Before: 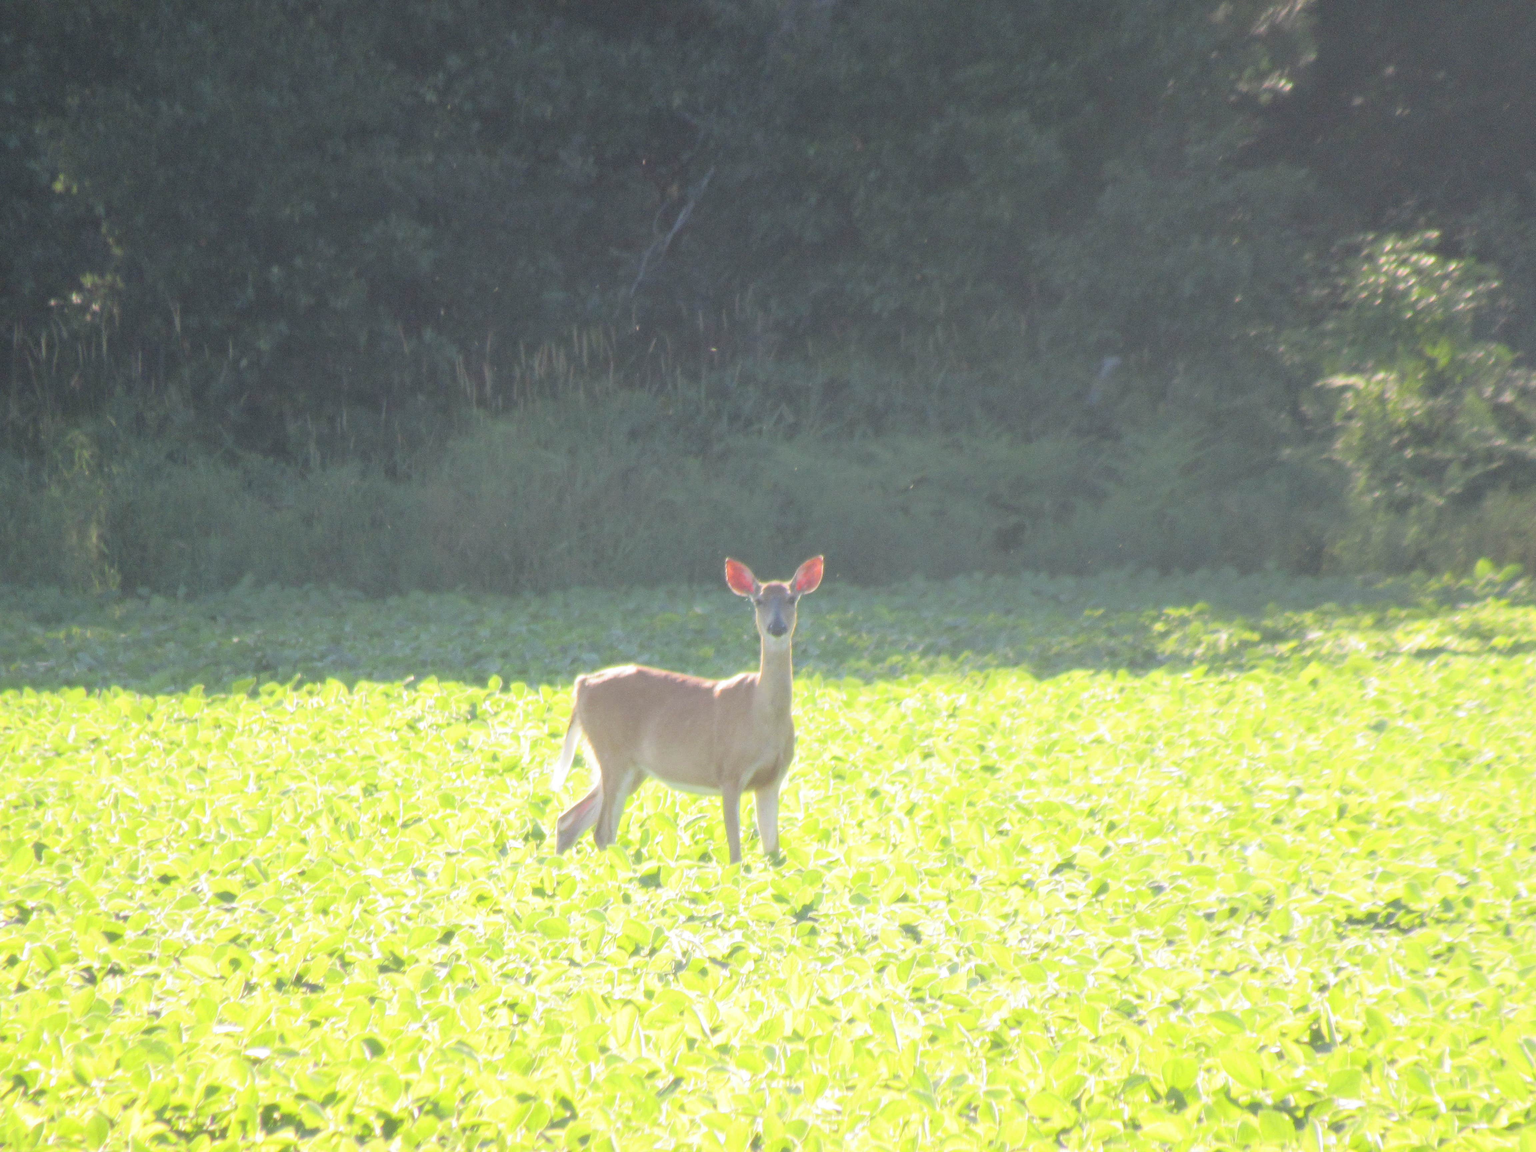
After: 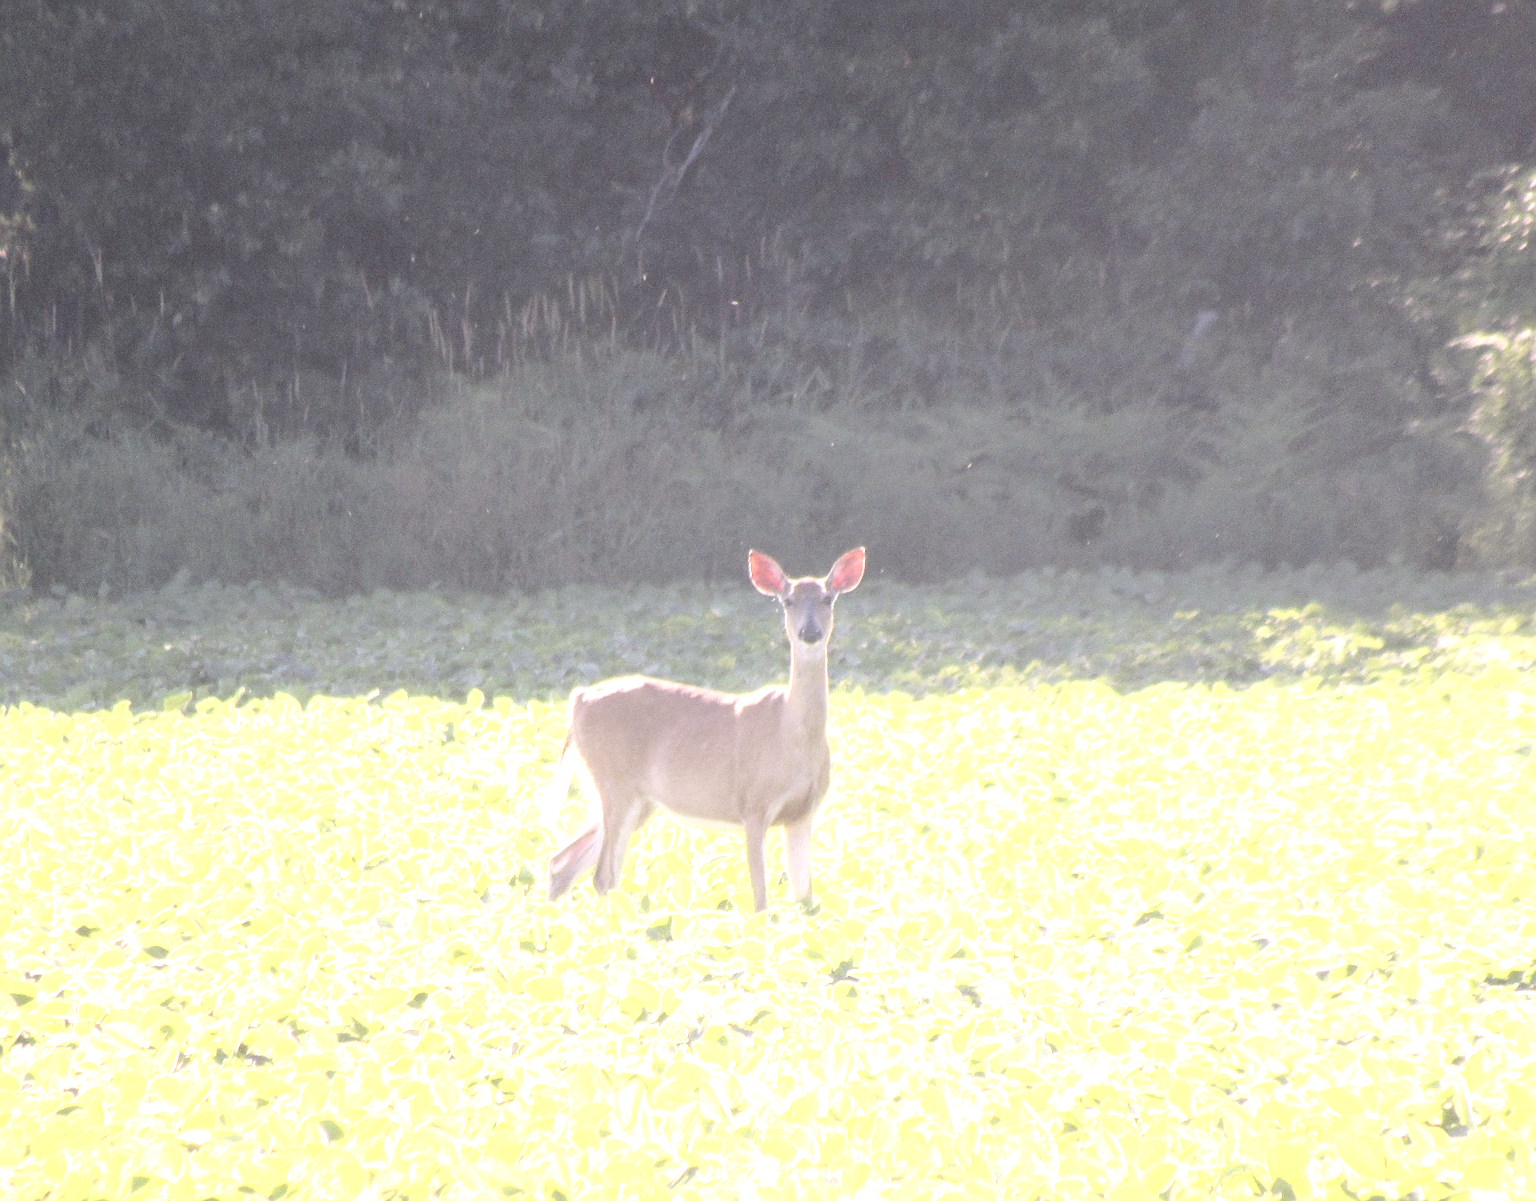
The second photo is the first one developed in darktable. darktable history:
contrast brightness saturation: contrast 0.097, saturation -0.352
crop: left 6.143%, top 8.202%, right 9.529%, bottom 3.87%
exposure: exposure 0.636 EV, compensate highlight preservation false
color calibration: output R [1.063, -0.012, -0.003, 0], output B [-0.079, 0.047, 1, 0], illuminant as shot in camera, x 0.358, y 0.373, temperature 4628.91 K
sharpen: radius 3.955
